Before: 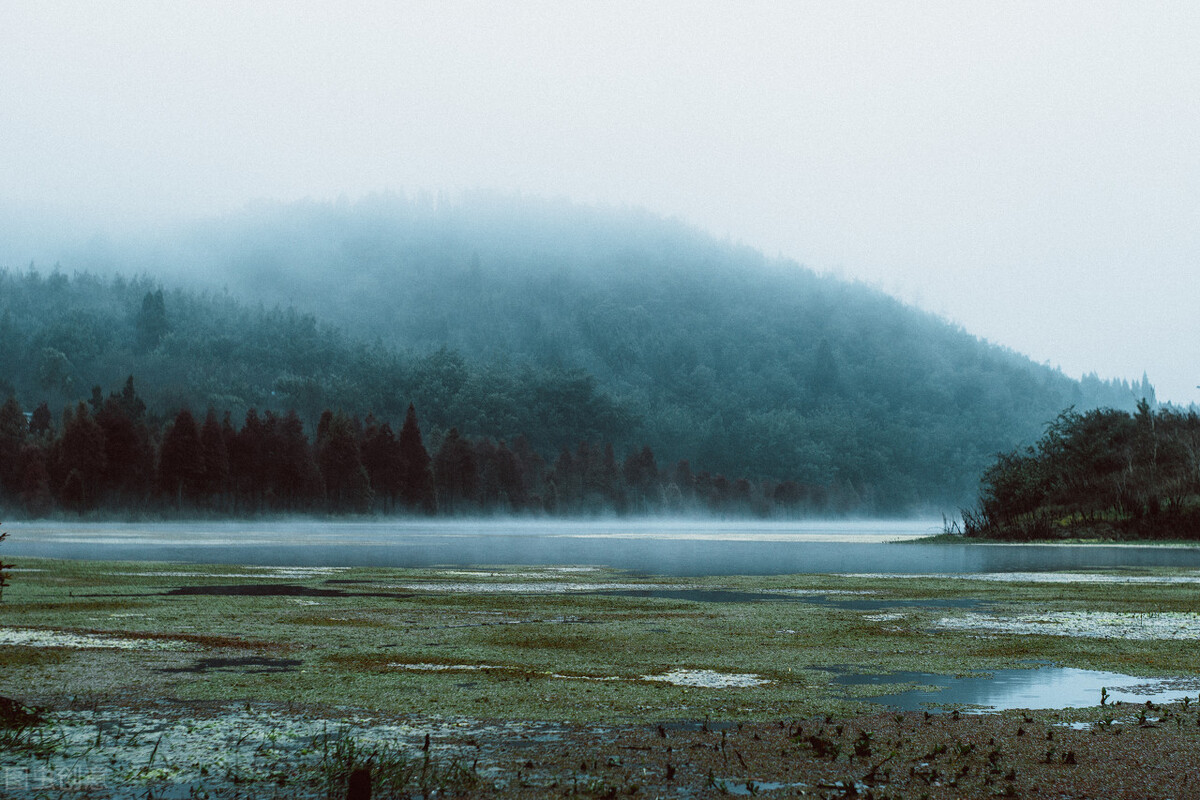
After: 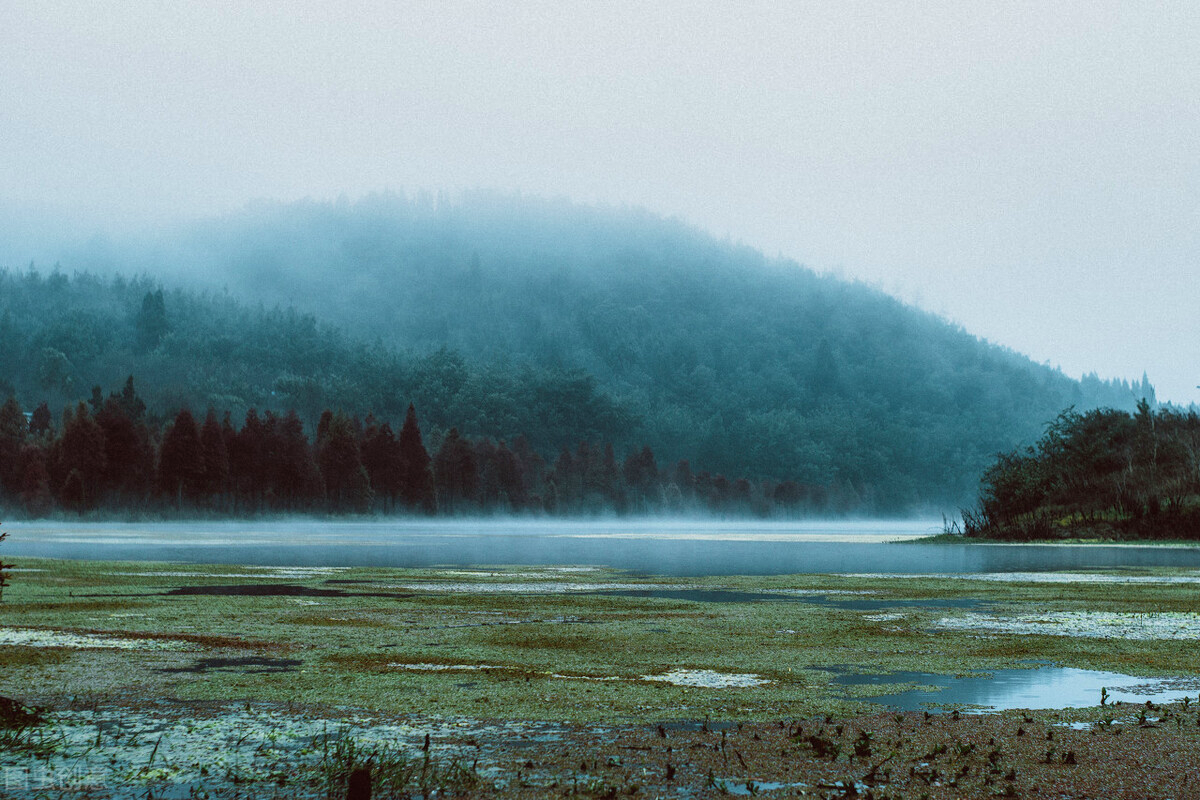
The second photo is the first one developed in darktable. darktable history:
velvia: on, module defaults
shadows and highlights: low approximation 0.01, soften with gaussian
